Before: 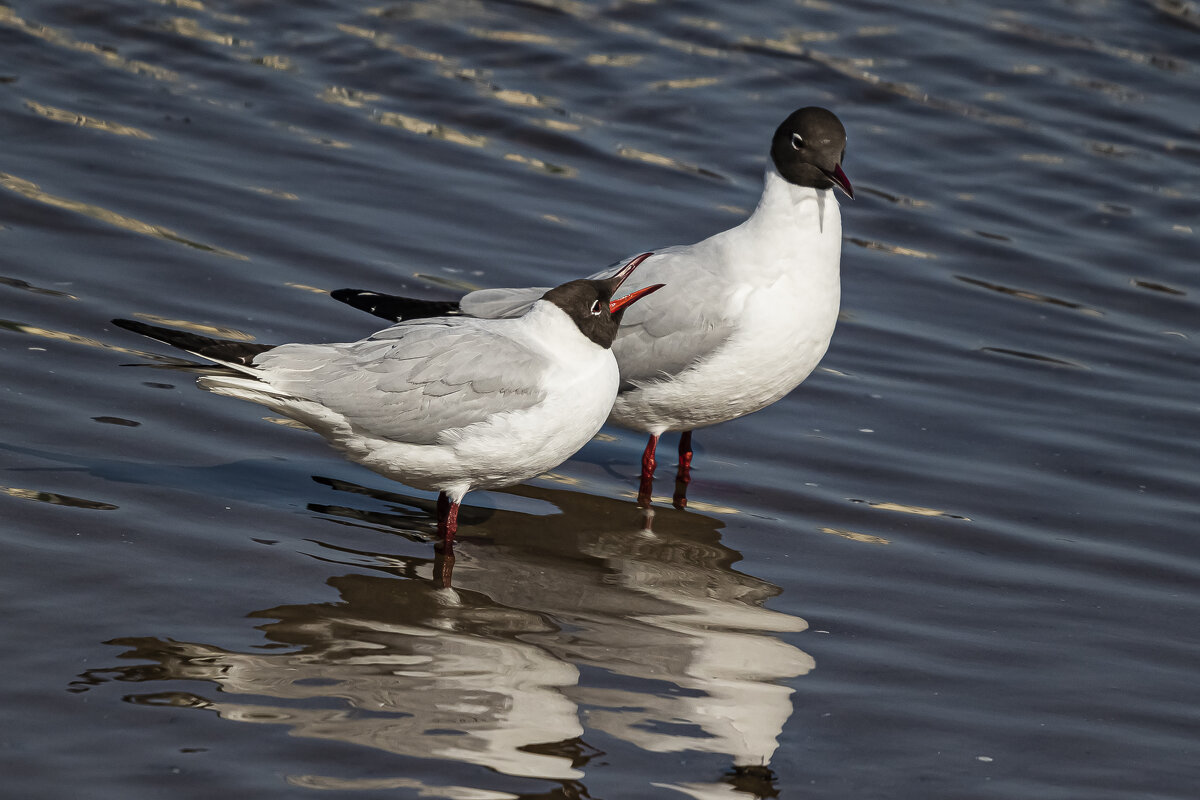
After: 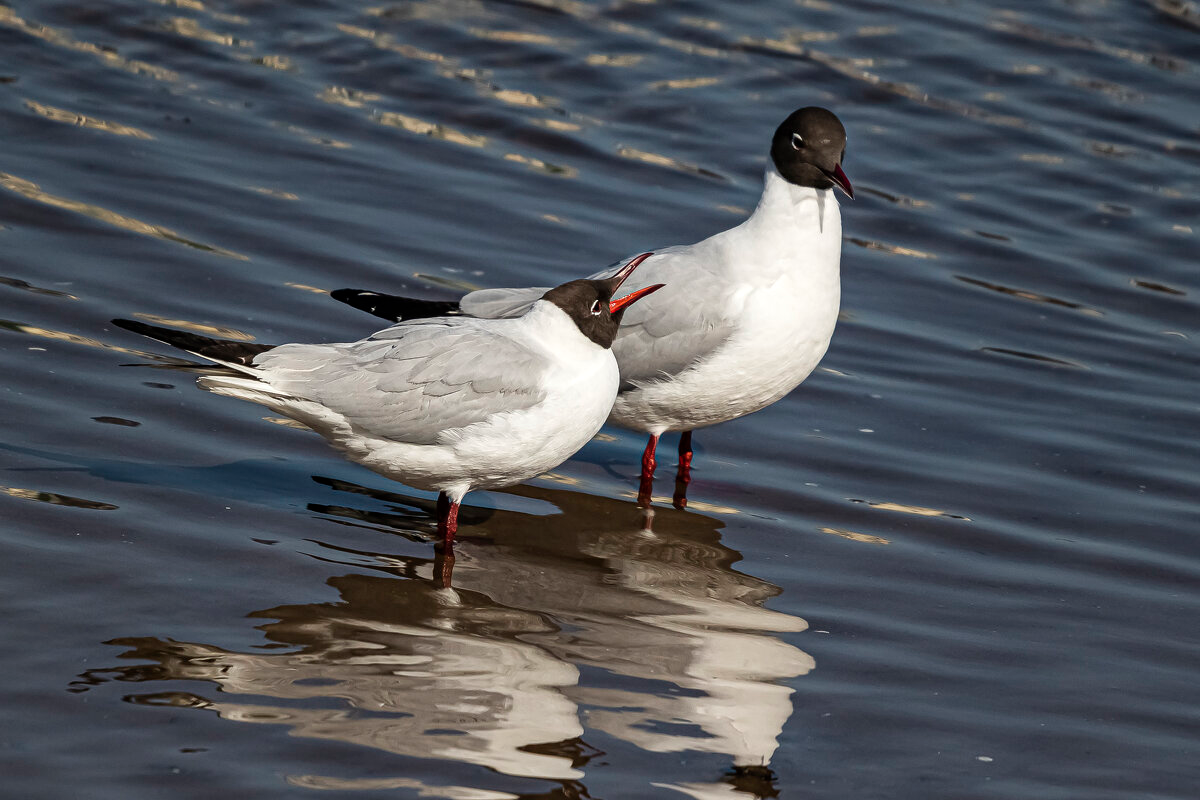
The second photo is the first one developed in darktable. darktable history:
levels: black 0.084%, levels [0, 0.48, 0.961]
